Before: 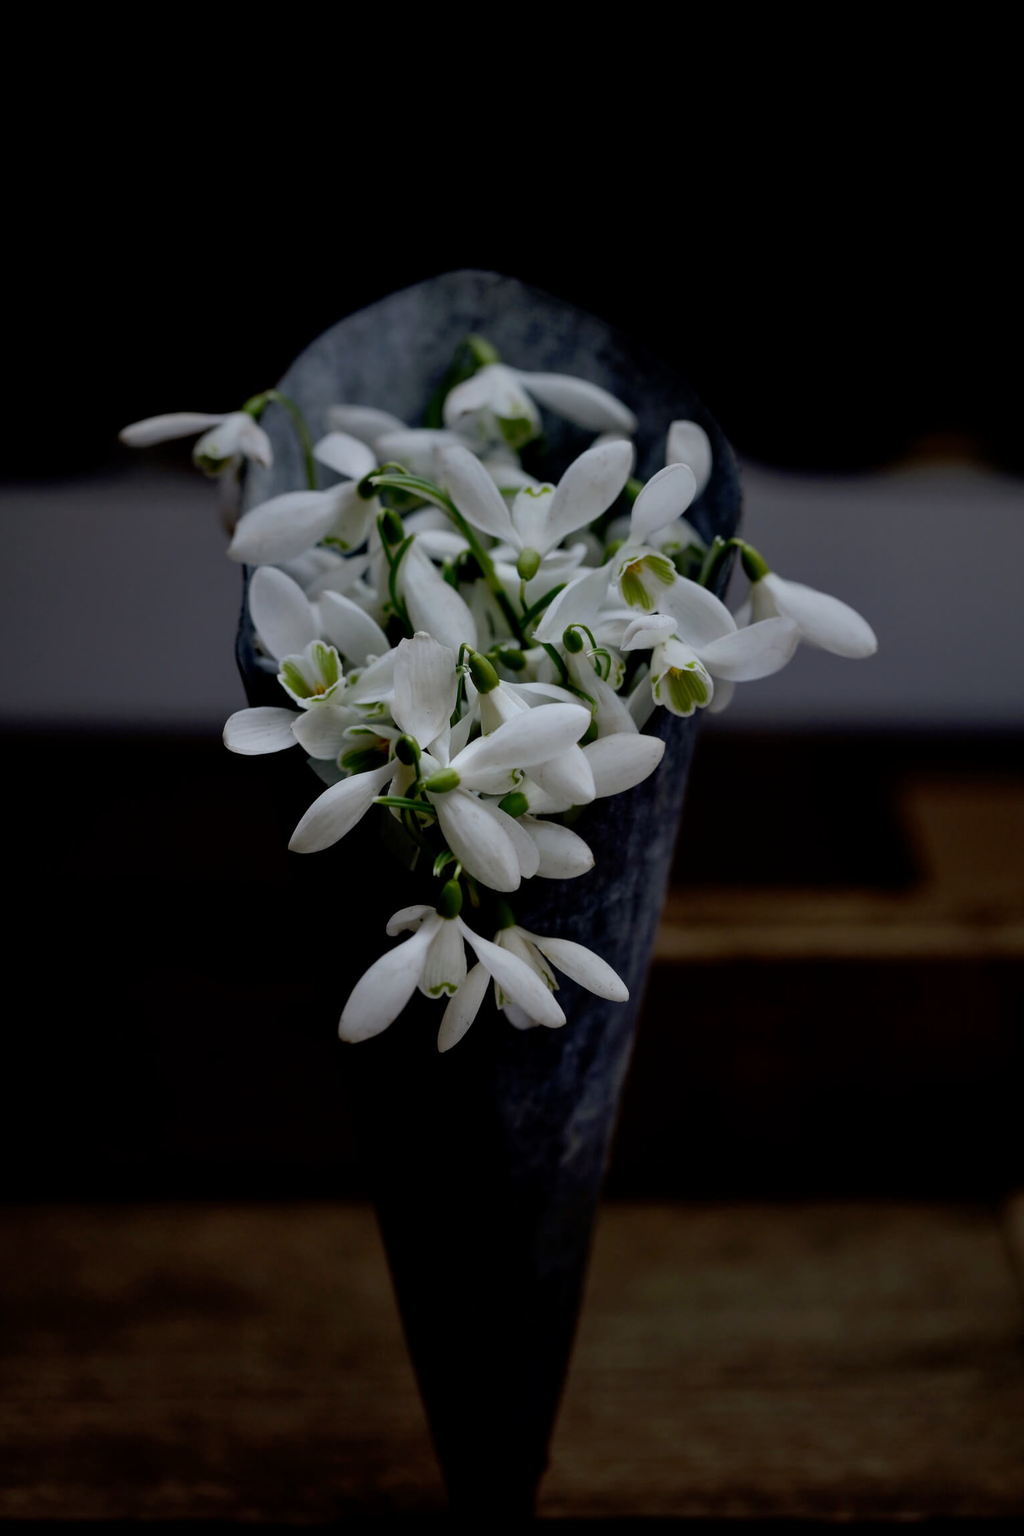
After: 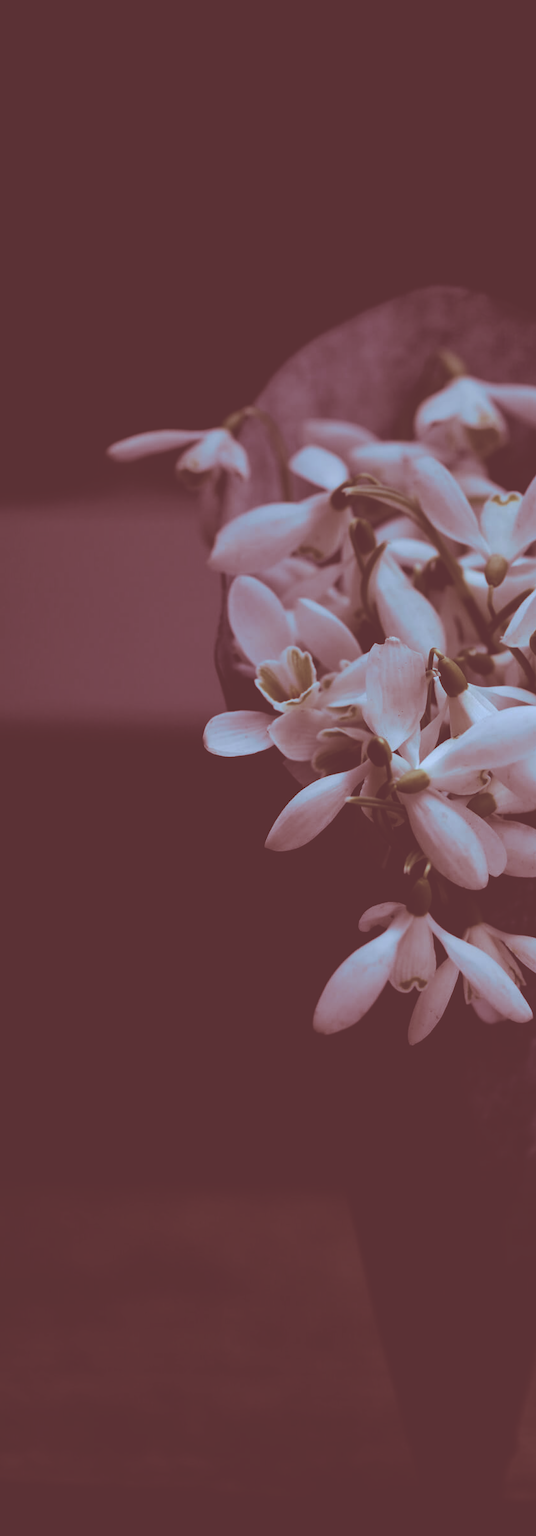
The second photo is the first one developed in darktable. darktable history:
split-toning: highlights › hue 187.2°, highlights › saturation 0.83, balance -68.05, compress 56.43%
crop: left 0.587%, right 45.588%, bottom 0.086%
rotate and perspective: lens shift (horizontal) -0.055, automatic cropping off
exposure: black level correction -0.062, exposure -0.05 EV, compensate highlight preservation false
white balance: red 0.926, green 1.003, blue 1.133
